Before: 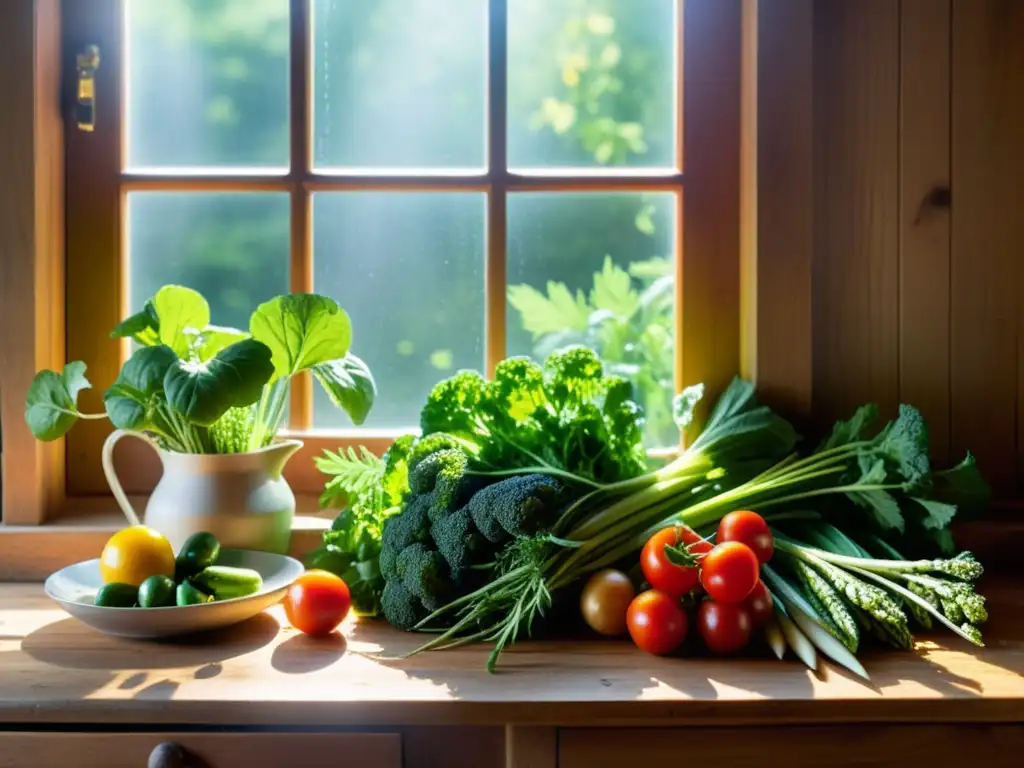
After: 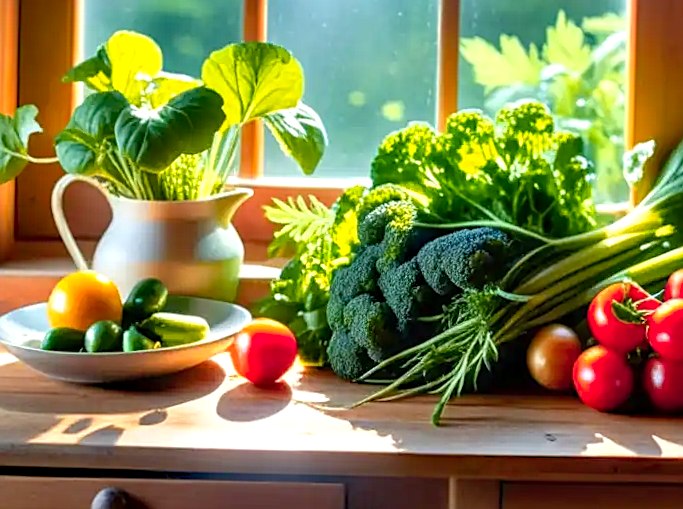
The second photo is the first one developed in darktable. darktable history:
crop and rotate: angle -1.21°, left 3.59%, top 31.772%, right 27.818%
color zones: curves: ch1 [(0.239, 0.552) (0.75, 0.5)]; ch2 [(0.25, 0.462) (0.749, 0.457)]
haze removal: compatibility mode true, adaptive false
local contrast: on, module defaults
levels: levels [0, 0.435, 0.917]
sharpen: on, module defaults
